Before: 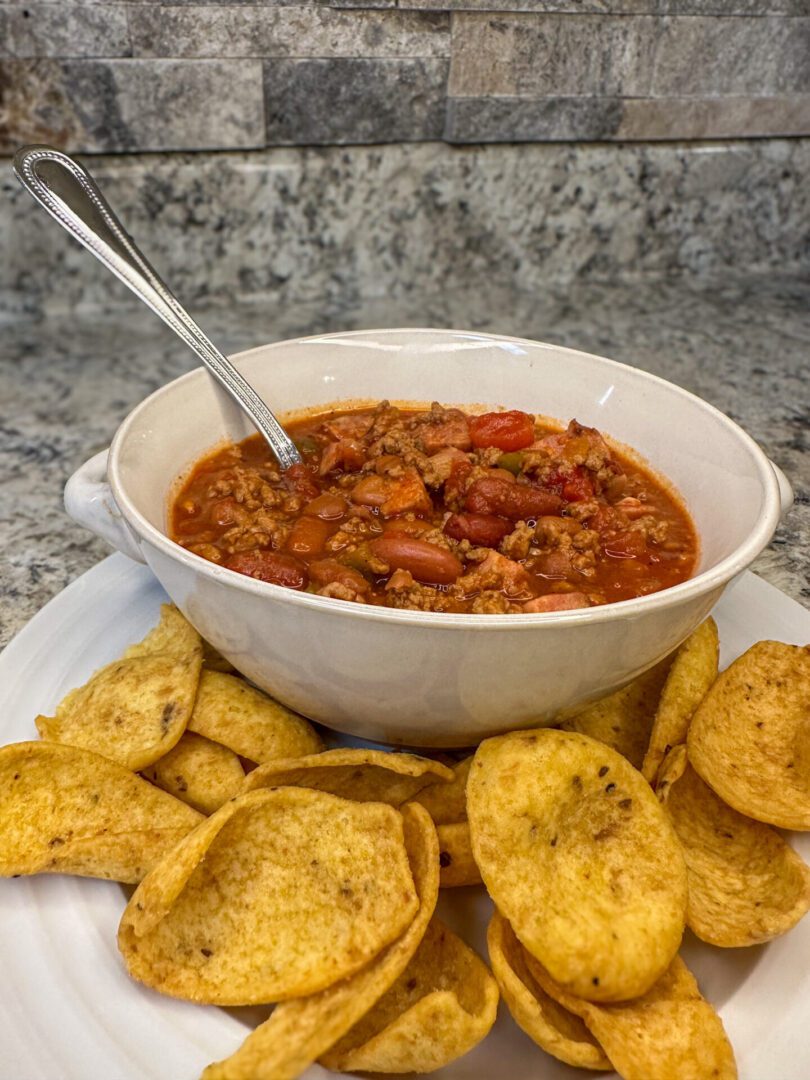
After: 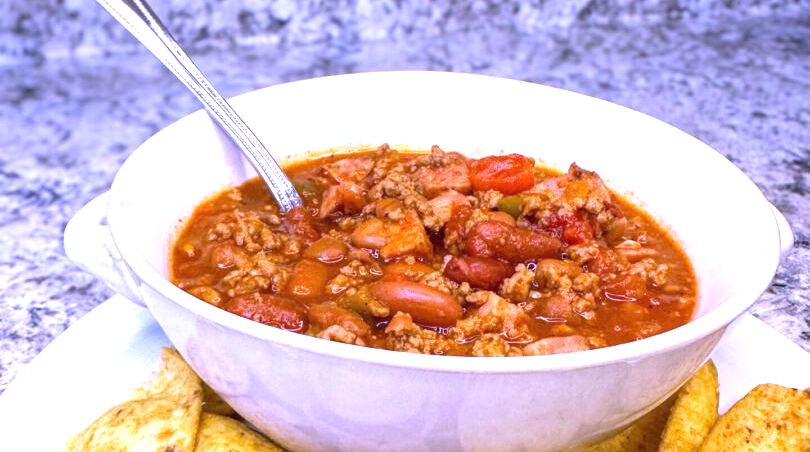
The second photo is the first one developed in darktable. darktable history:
white balance: red 0.98, blue 1.61
crop and rotate: top 23.84%, bottom 34.294%
exposure: black level correction 0, exposure 1.2 EV, compensate exposure bias true, compensate highlight preservation false
